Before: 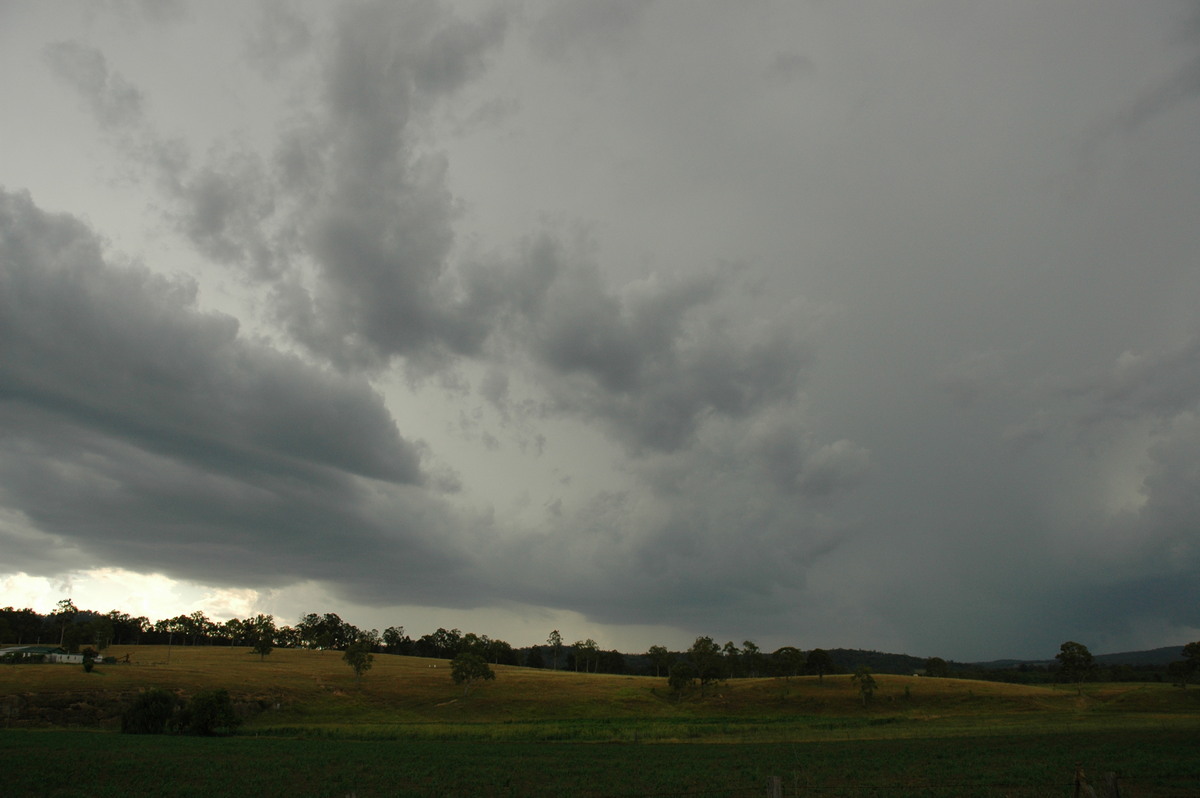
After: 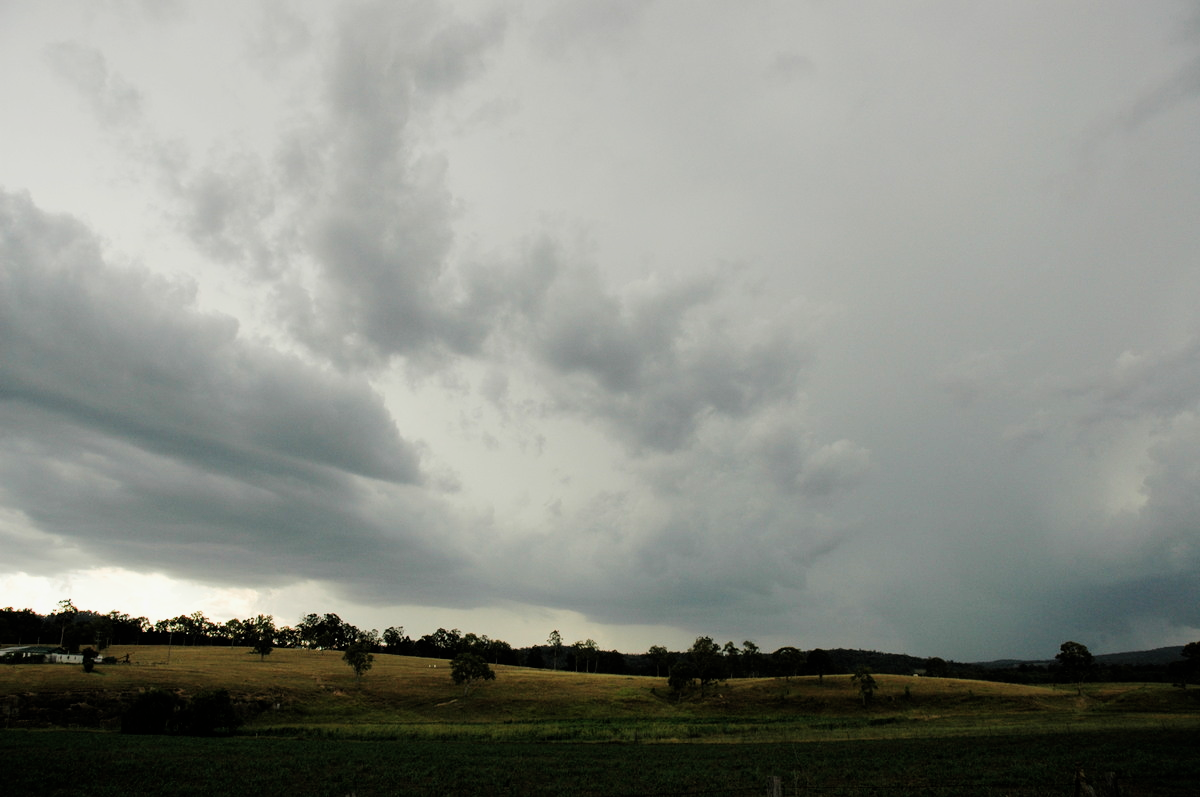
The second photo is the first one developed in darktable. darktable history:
exposure: black level correction -0.001, exposure 0.9 EV, compensate exposure bias true, compensate highlight preservation false
crop: bottom 0.071%
filmic rgb: black relative exposure -5 EV, hardness 2.88, contrast 1.2, highlights saturation mix -30%
